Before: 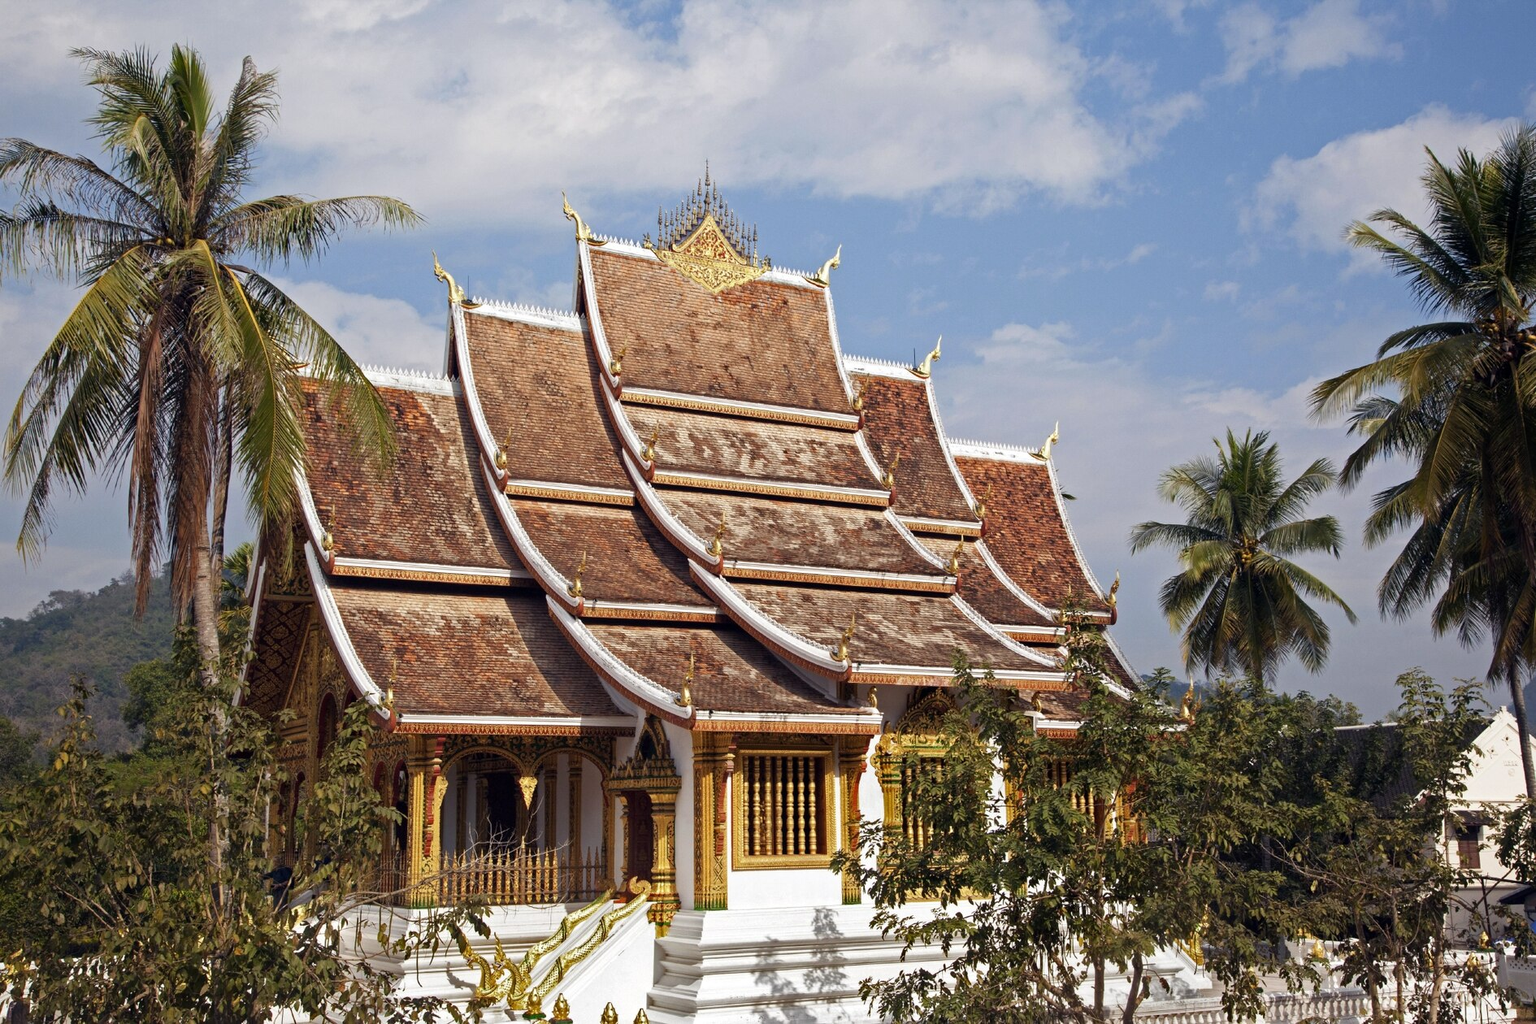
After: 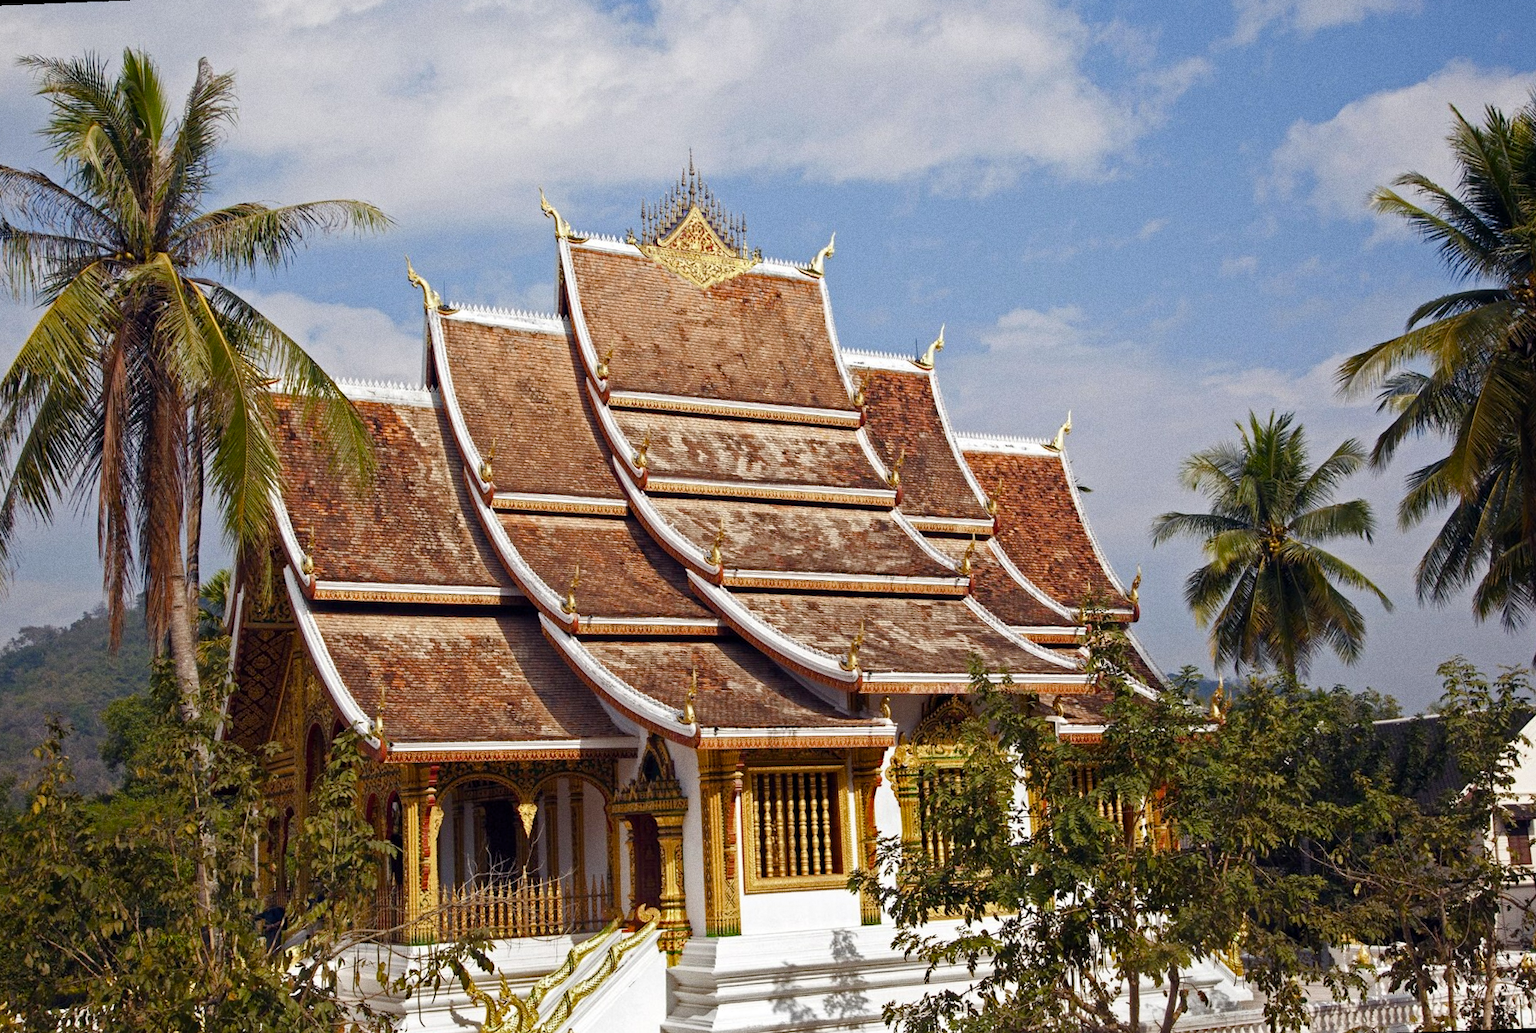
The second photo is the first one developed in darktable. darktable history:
color balance rgb: perceptual saturation grading › global saturation 20%, perceptual saturation grading › highlights -25%, perceptual saturation grading › shadows 25%
rotate and perspective: rotation -2.12°, lens shift (vertical) 0.009, lens shift (horizontal) -0.008, automatic cropping original format, crop left 0.036, crop right 0.964, crop top 0.05, crop bottom 0.959
grain: on, module defaults
